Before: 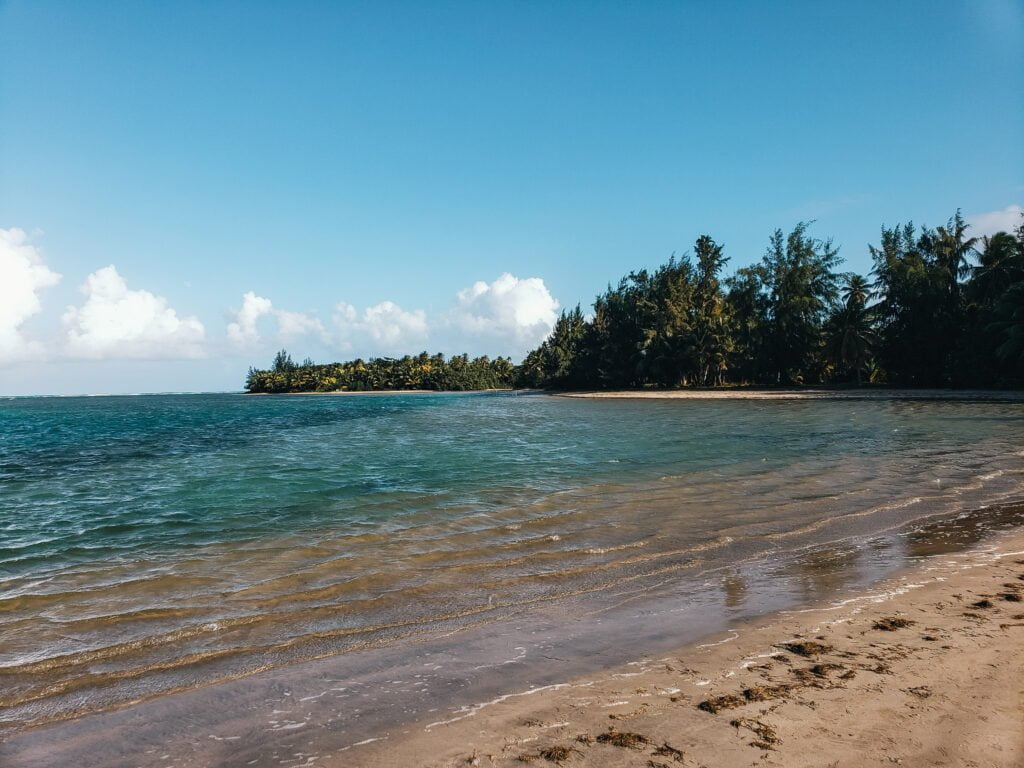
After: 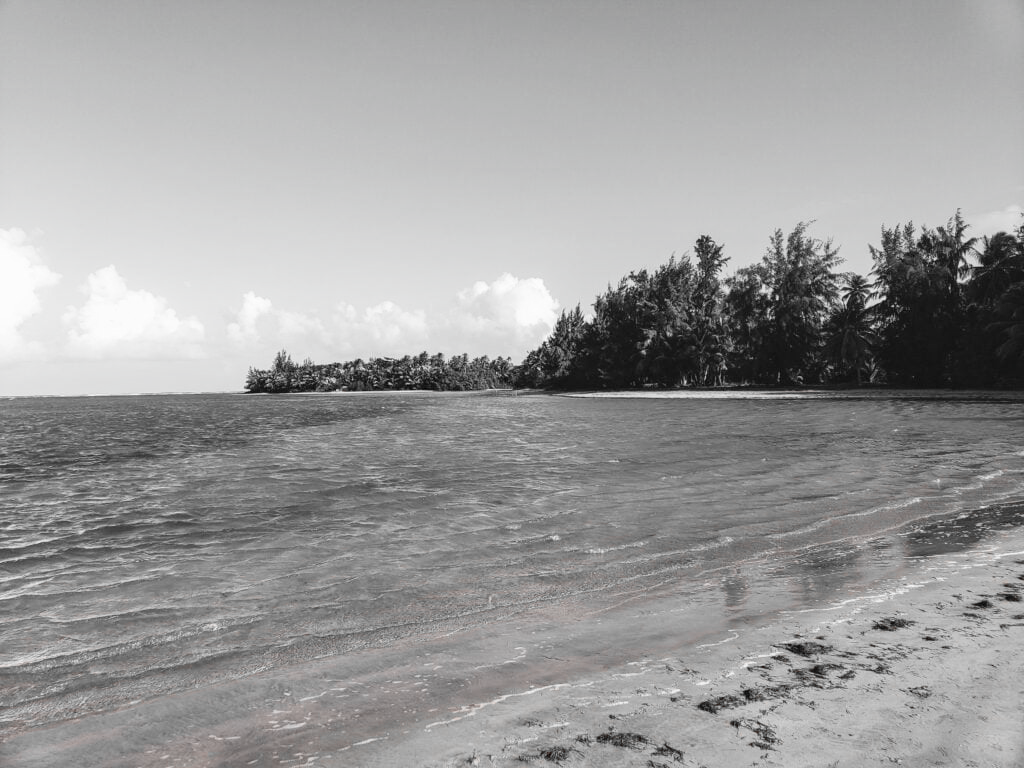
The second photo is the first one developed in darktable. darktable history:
color zones: curves: ch1 [(0, 0.006) (0.094, 0.285) (0.171, 0.001) (0.429, 0.001) (0.571, 0.003) (0.714, 0.004) (0.857, 0.004) (1, 0.006)]
contrast brightness saturation: contrast 0.14, brightness 0.21
